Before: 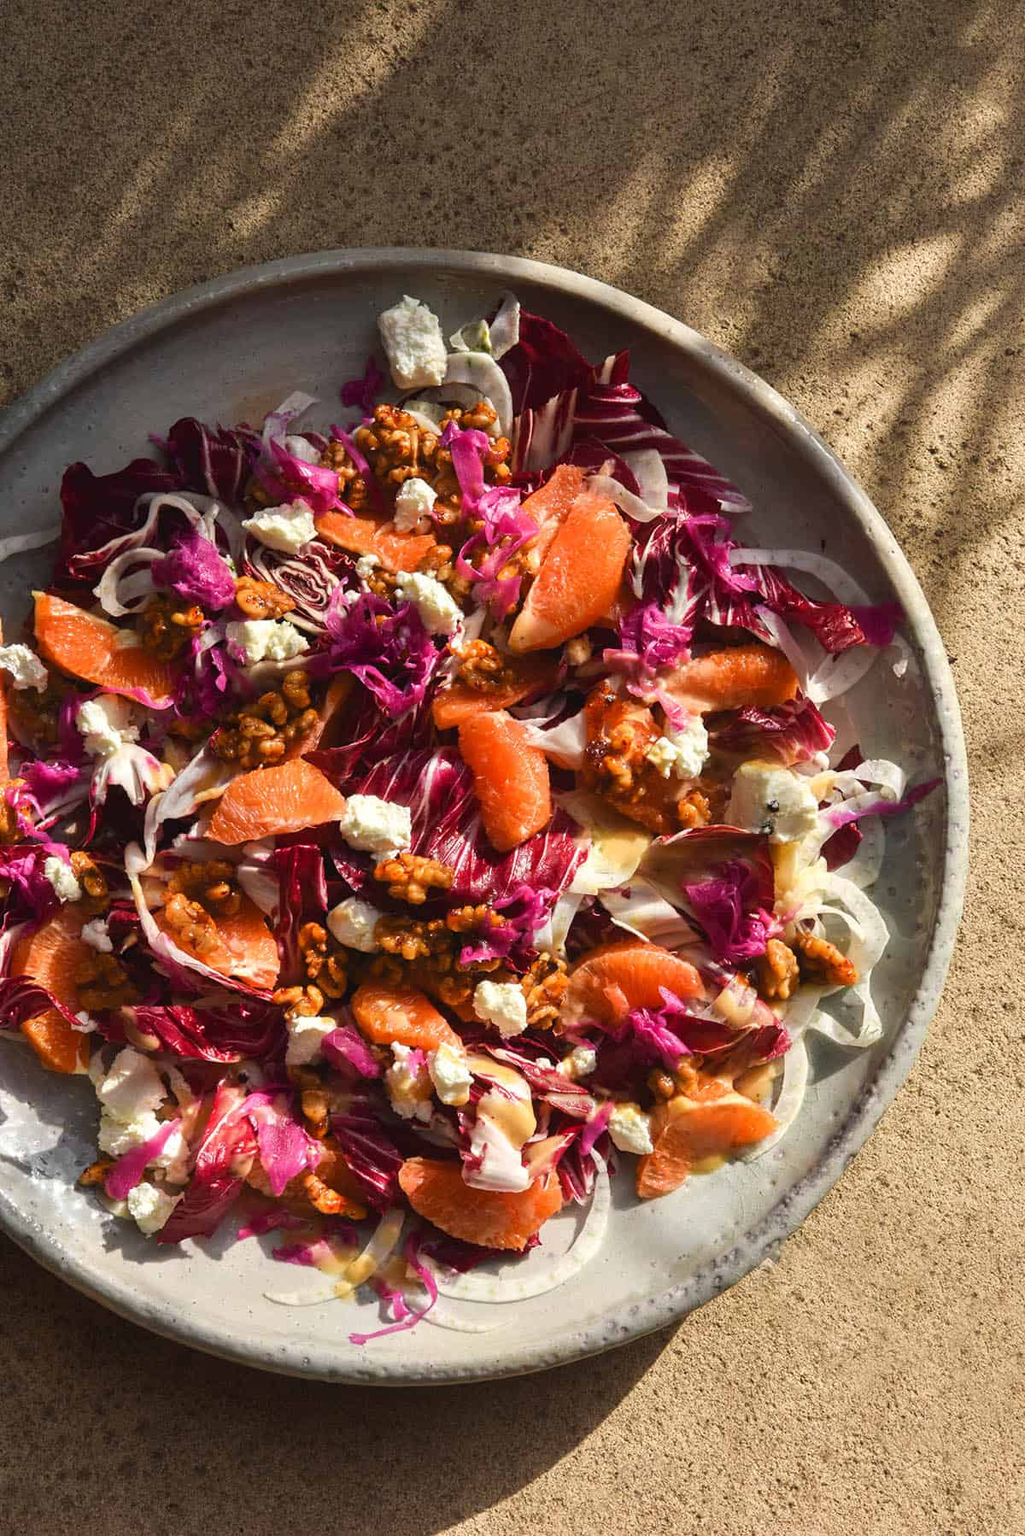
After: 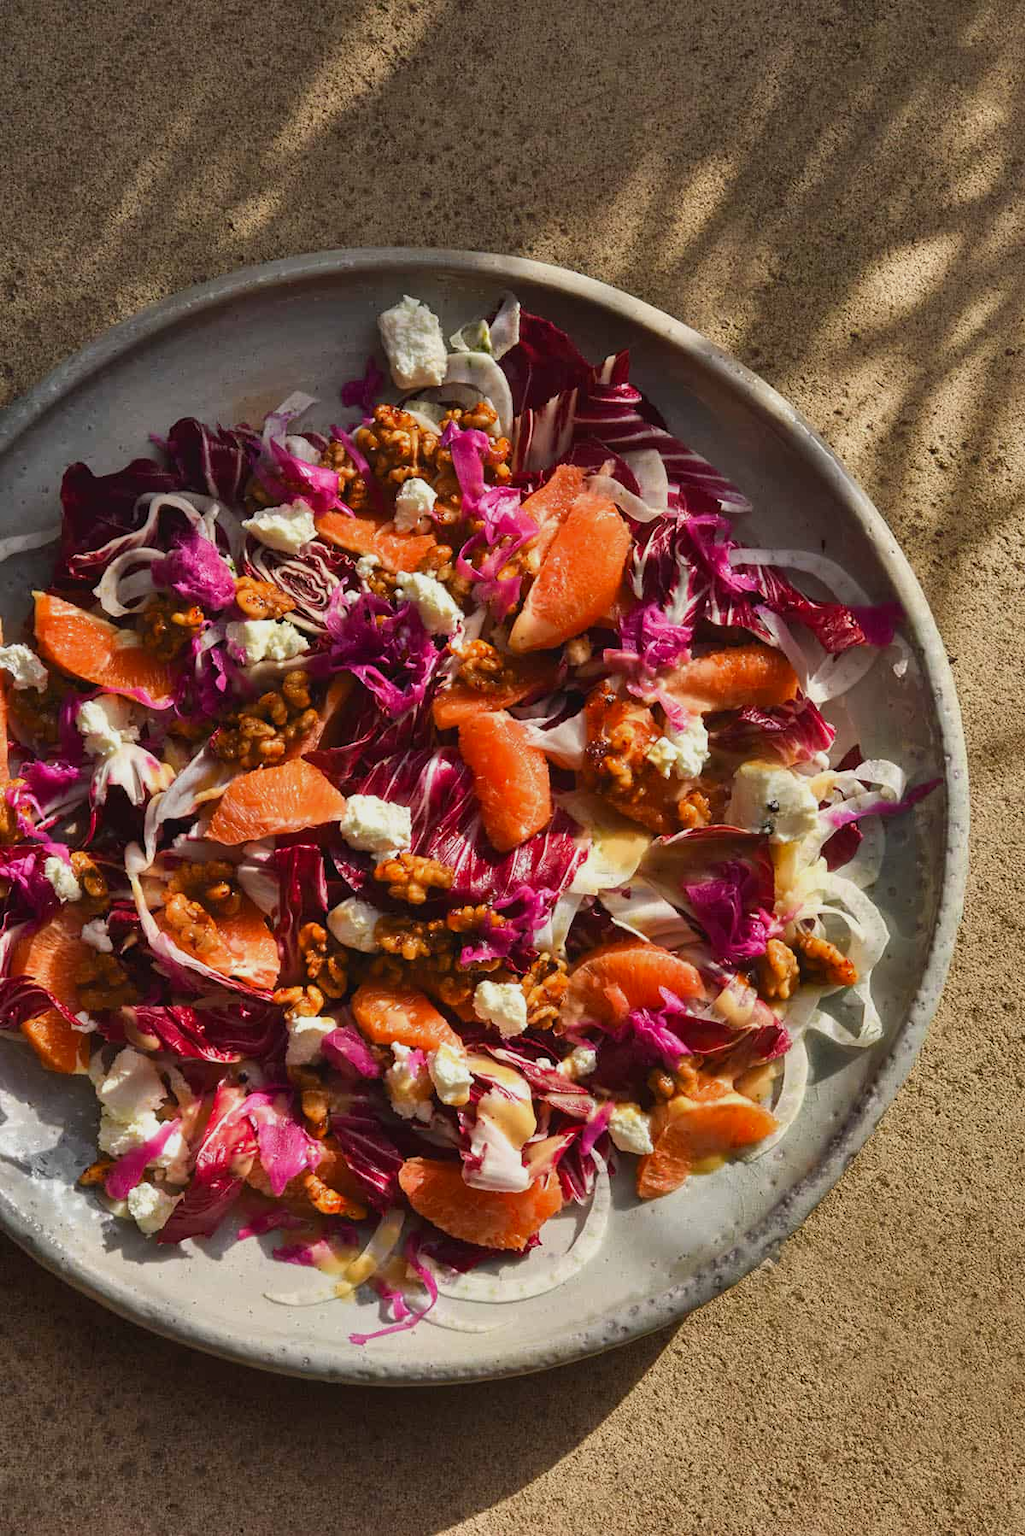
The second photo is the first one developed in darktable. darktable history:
shadows and highlights: shadows 79.79, white point adjustment -9.19, highlights -61.38, soften with gaussian
